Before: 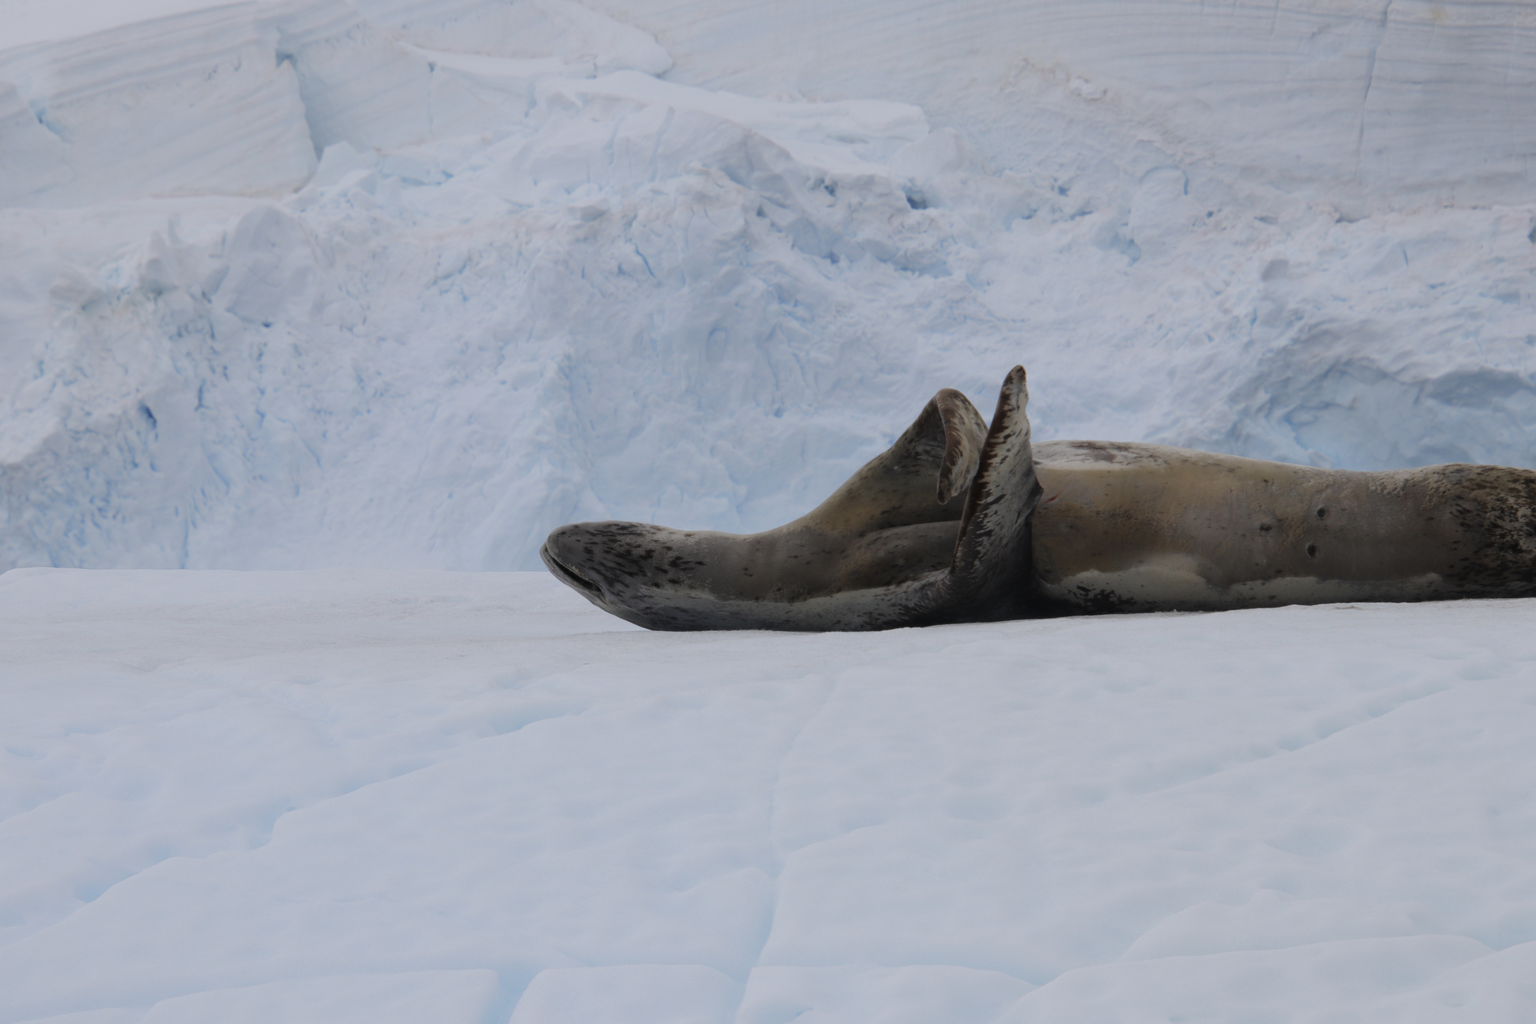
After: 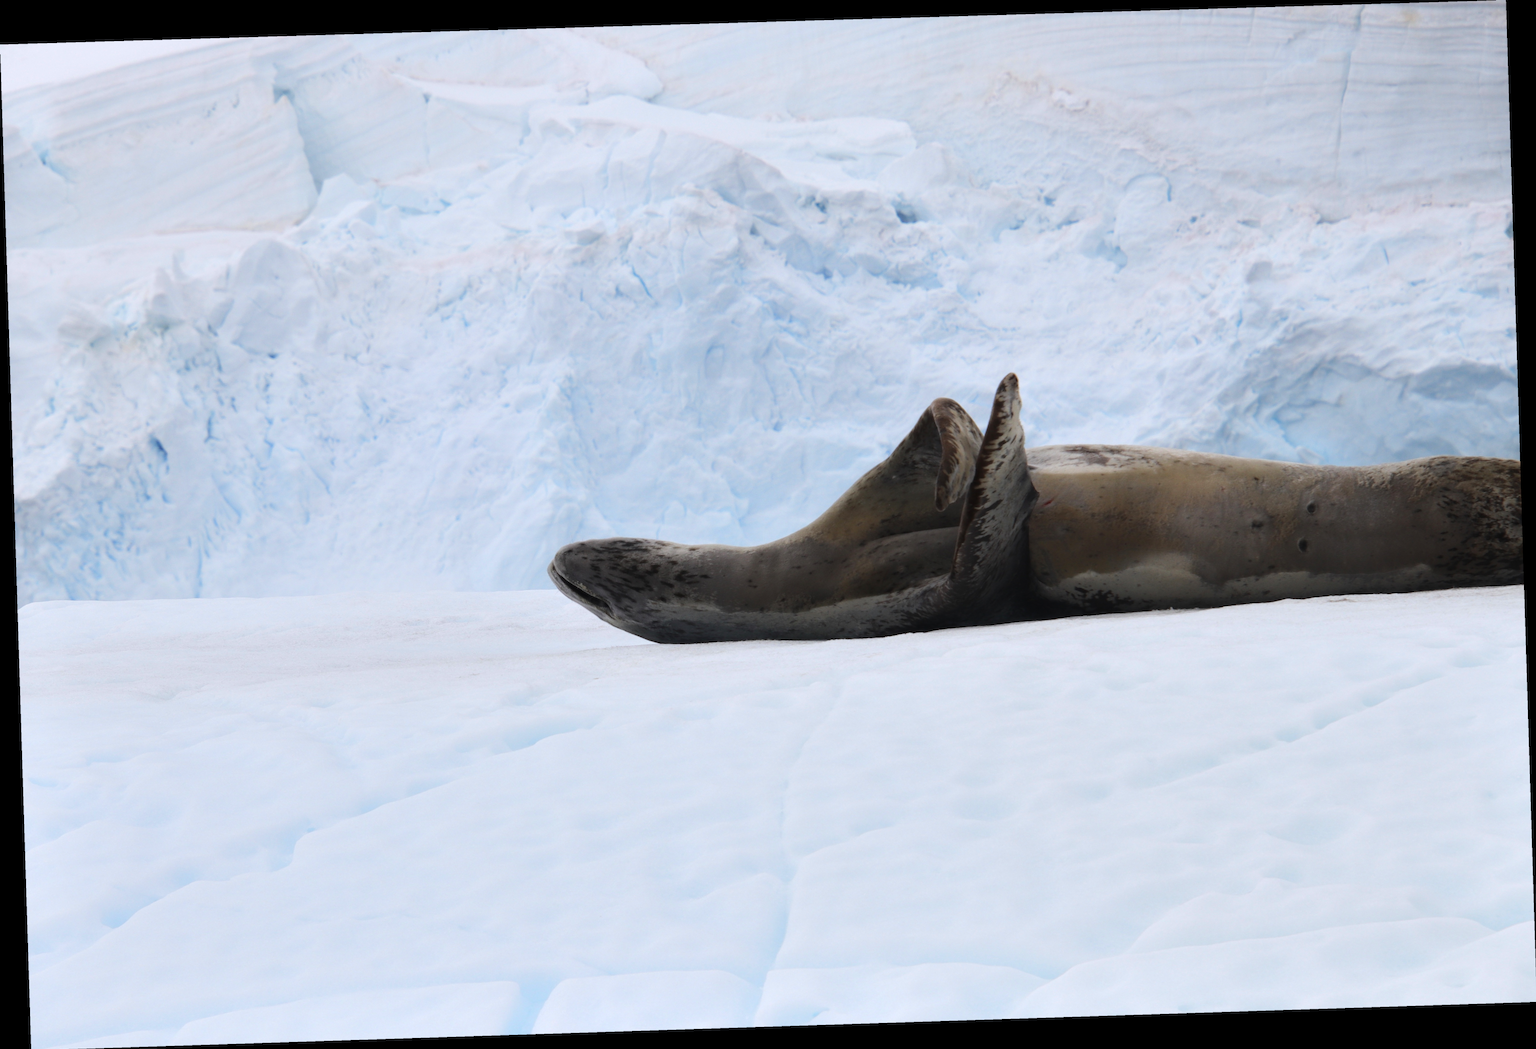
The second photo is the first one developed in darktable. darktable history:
rotate and perspective: rotation -1.77°, lens shift (horizontal) 0.004, automatic cropping off
tone equalizer: -8 EV 0.001 EV, -7 EV -0.002 EV, -6 EV 0.002 EV, -5 EV -0.03 EV, -4 EV -0.116 EV, -3 EV -0.169 EV, -2 EV 0.24 EV, -1 EV 0.702 EV, +0 EV 0.493 EV
